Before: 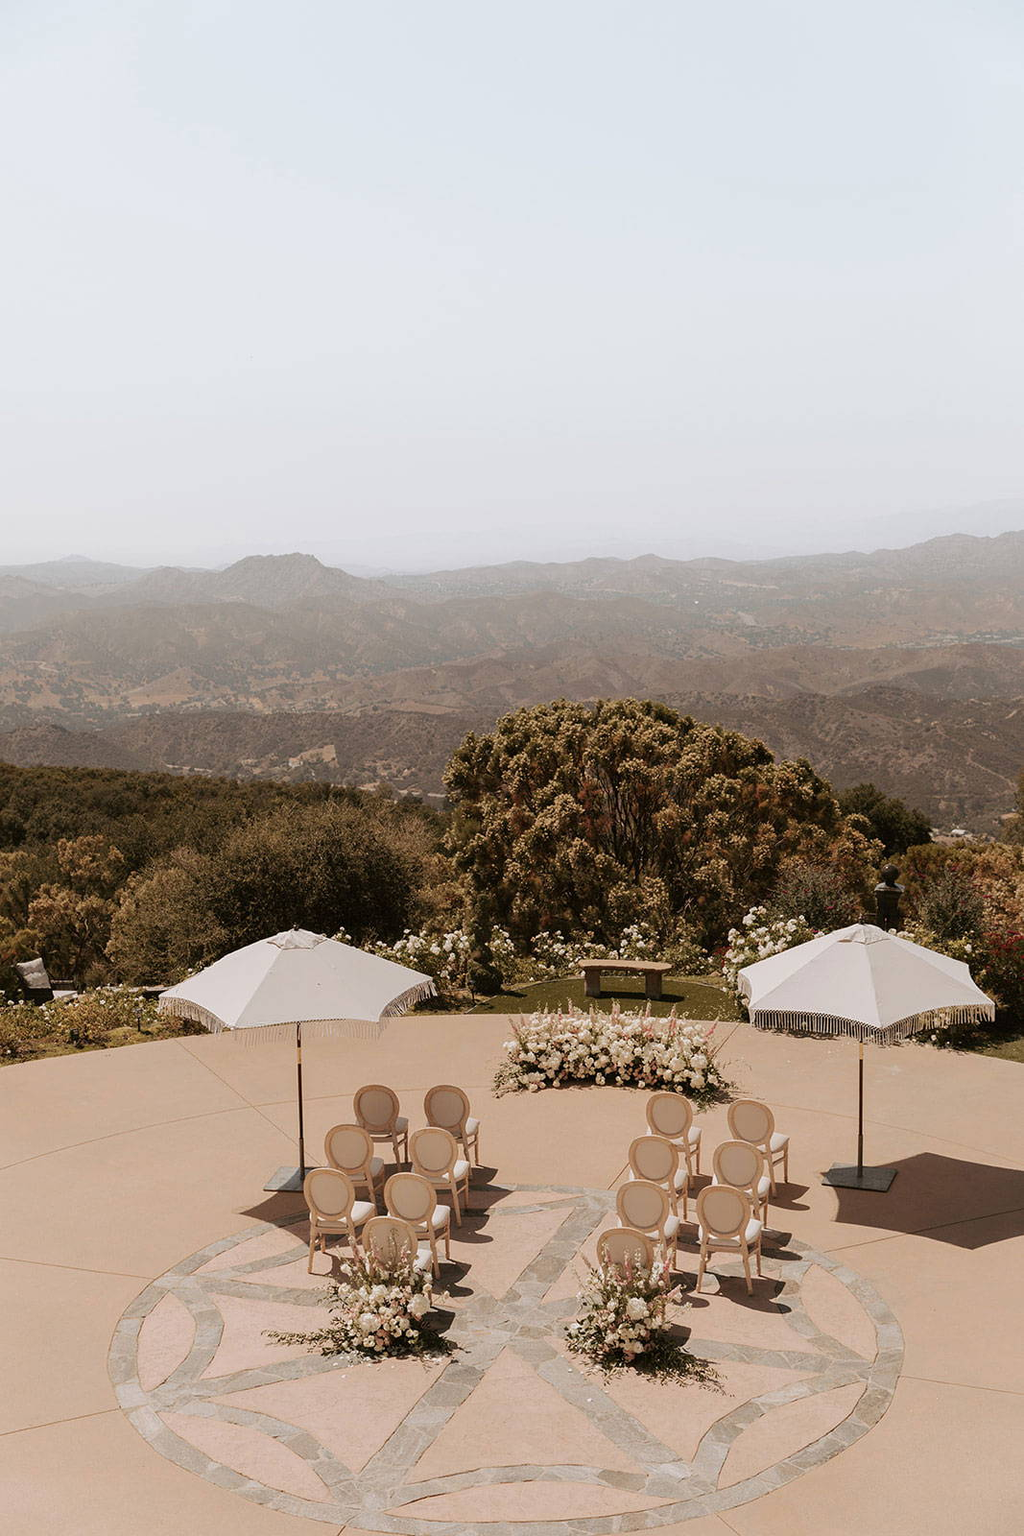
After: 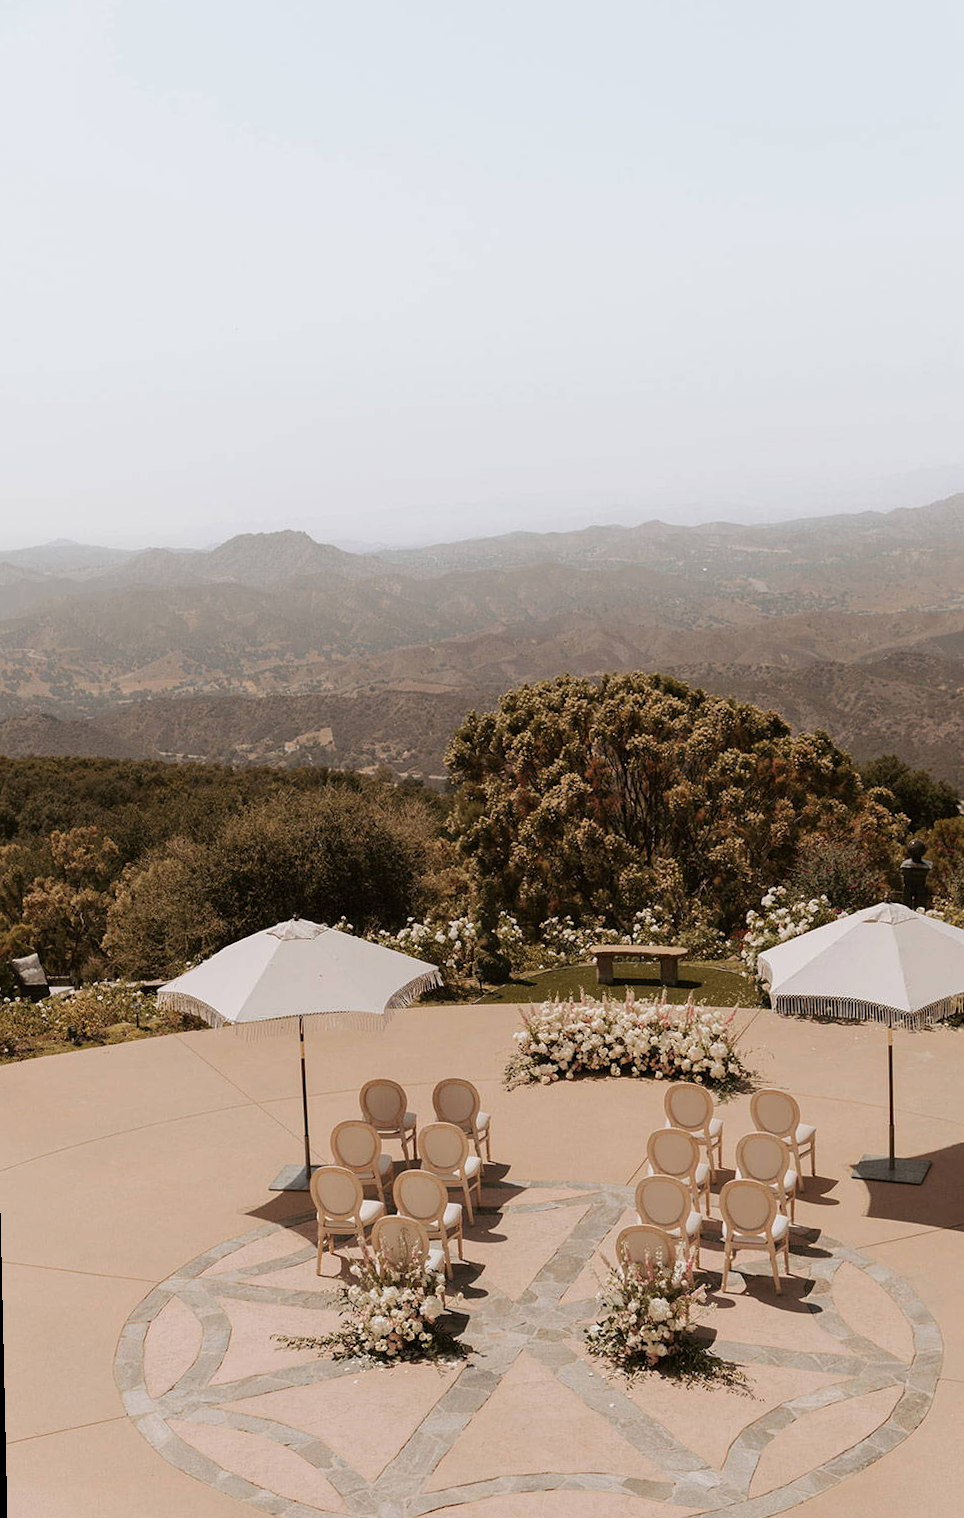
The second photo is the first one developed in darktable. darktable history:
crop and rotate: left 1.088%, right 8.807%
rotate and perspective: rotation -1.32°, lens shift (horizontal) -0.031, crop left 0.015, crop right 0.985, crop top 0.047, crop bottom 0.982
